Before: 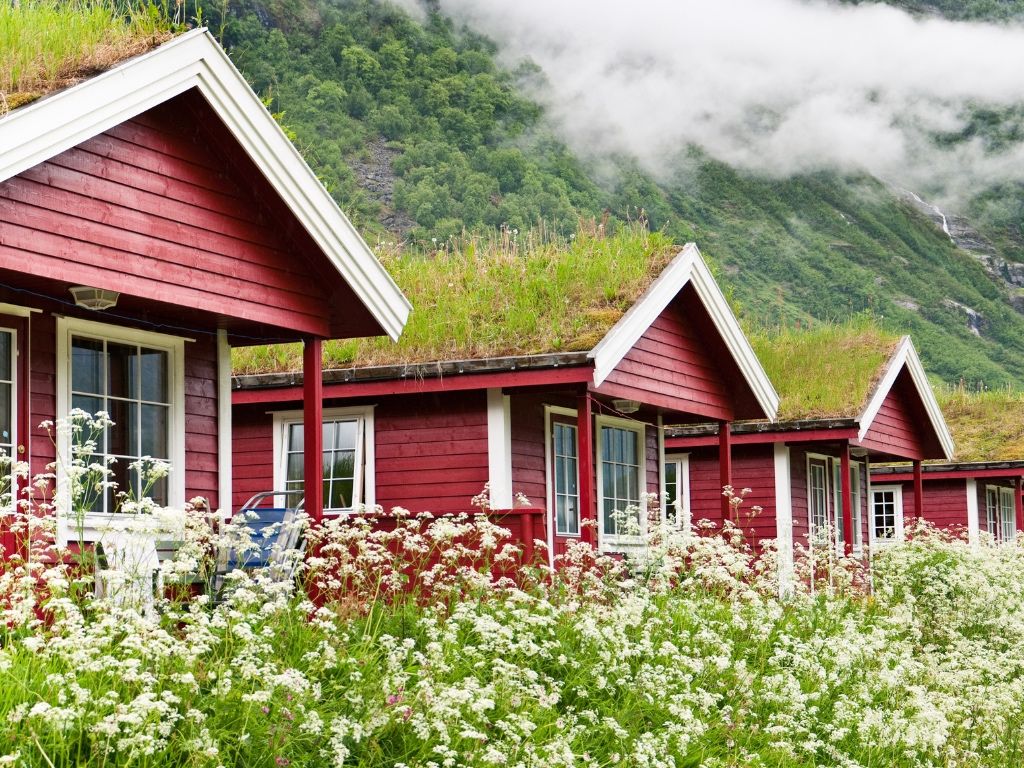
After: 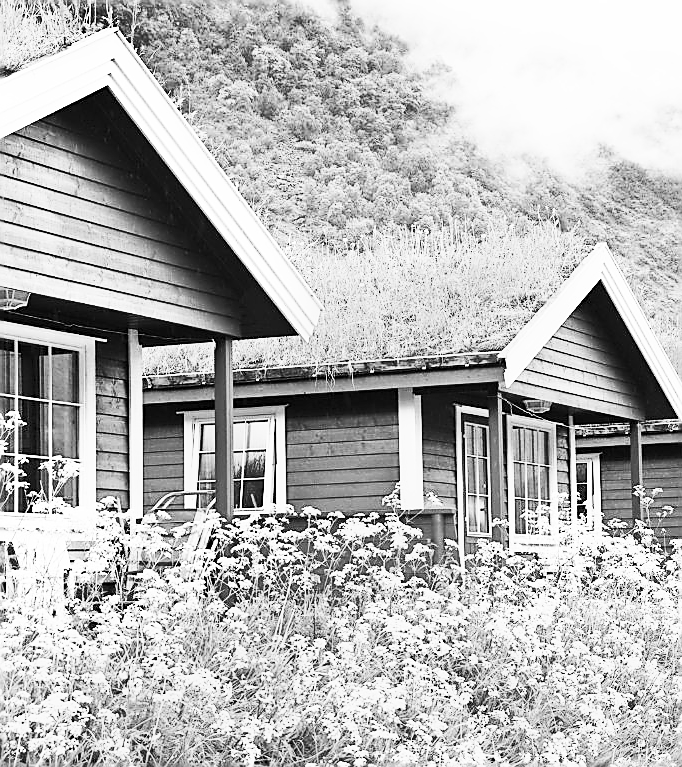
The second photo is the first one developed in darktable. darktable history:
white balance: red 1.004, blue 1.096
crop and rotate: left 8.786%, right 24.548%
sharpen: radius 1.4, amount 1.25, threshold 0.7
base curve: curves: ch0 [(0, 0) (0.028, 0.03) (0.121, 0.232) (0.46, 0.748) (0.859, 0.968) (1, 1)], preserve colors none
contrast brightness saturation: contrast 0.24, brightness 0.26, saturation 0.39
monochrome: on, module defaults
